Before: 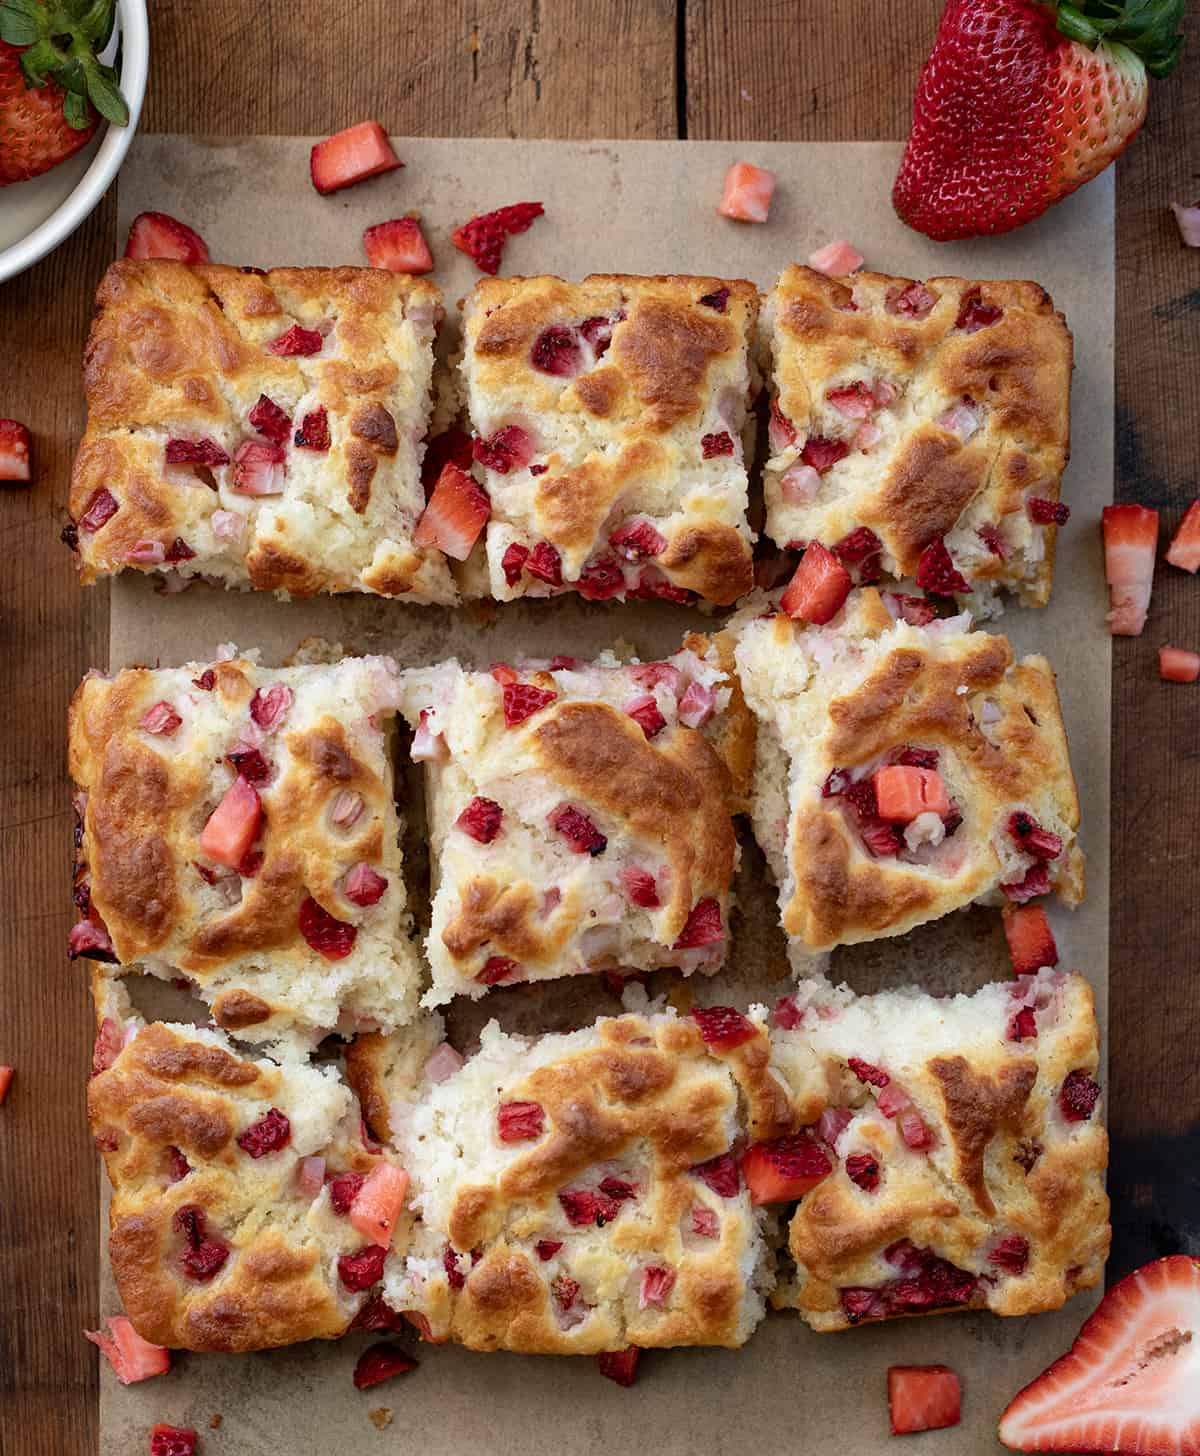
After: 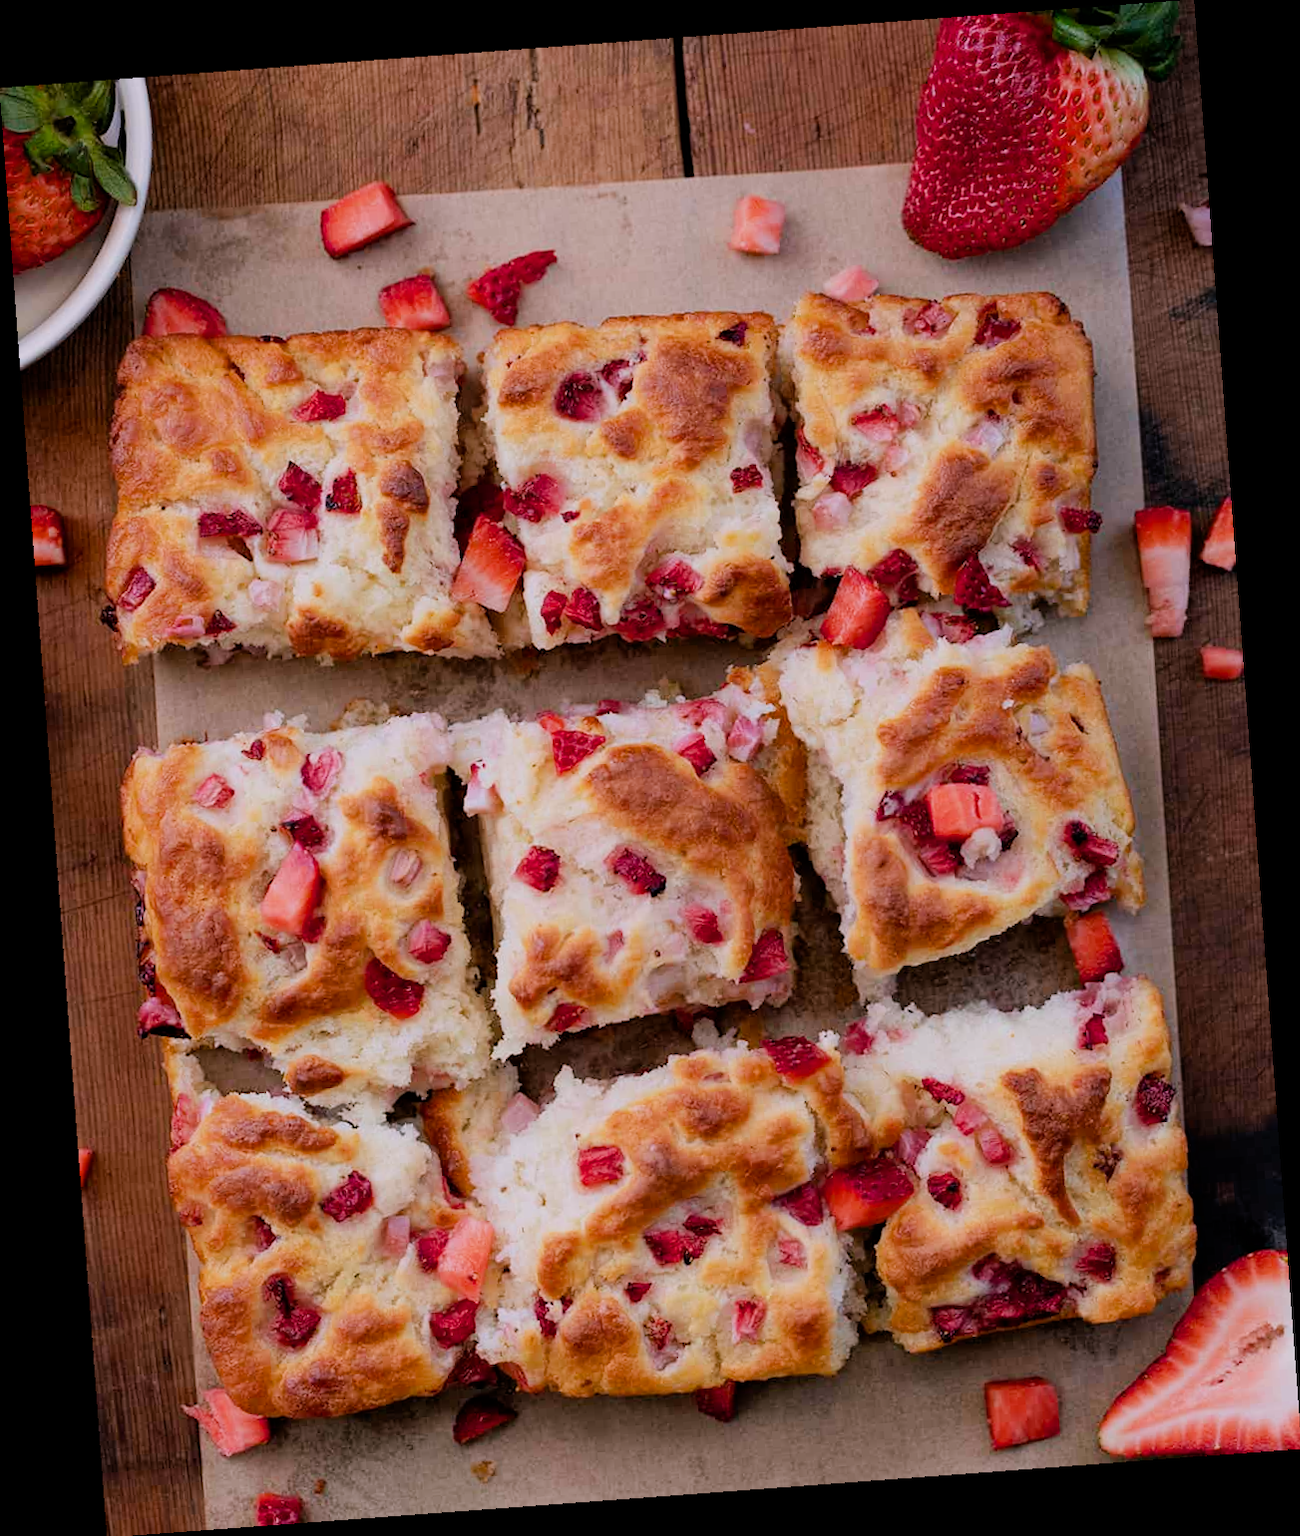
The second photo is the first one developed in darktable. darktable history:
white balance: red 1.05, blue 1.072
filmic rgb: black relative exposure -7.65 EV, white relative exposure 4.56 EV, hardness 3.61
rotate and perspective: rotation -4.25°, automatic cropping off
